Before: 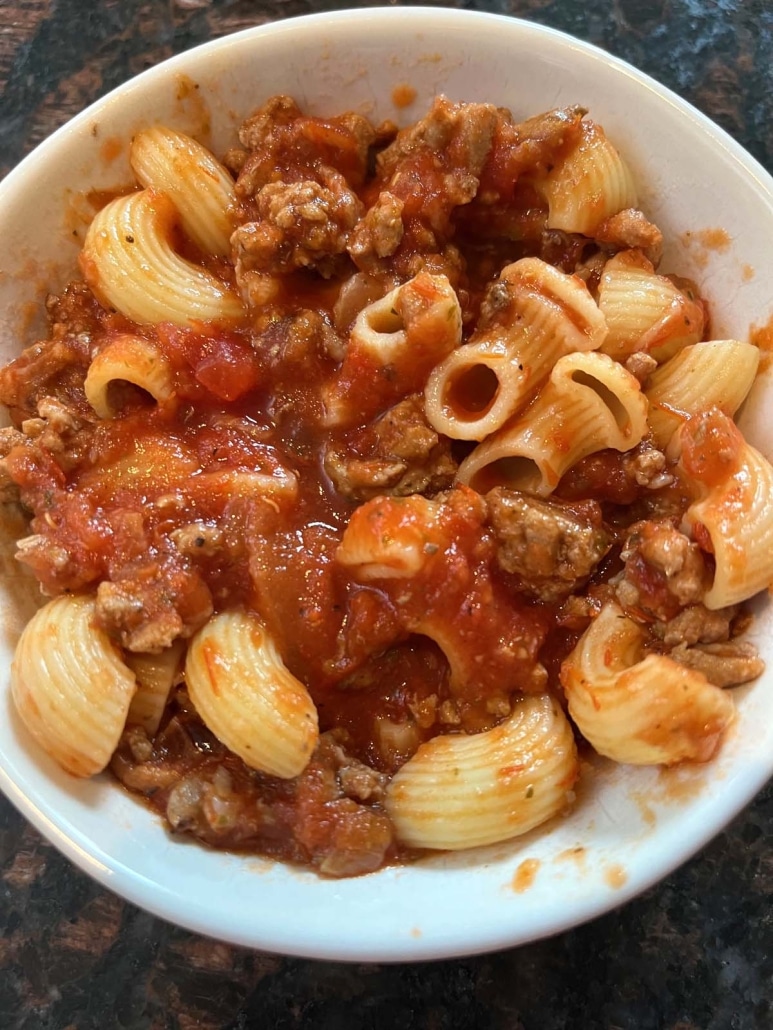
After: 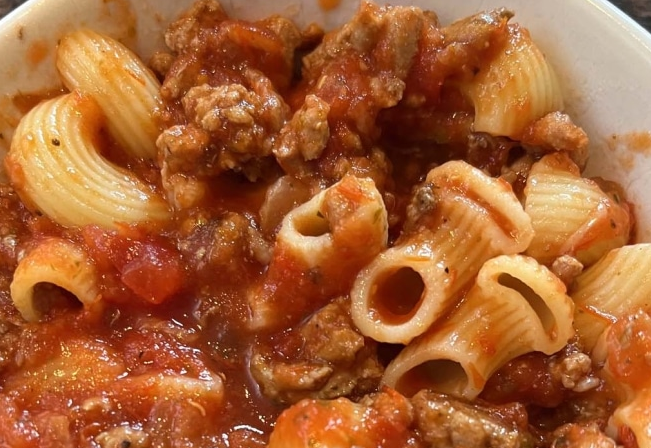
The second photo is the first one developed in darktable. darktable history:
crop and rotate: left 9.641%, top 9.469%, right 6.125%, bottom 47.035%
